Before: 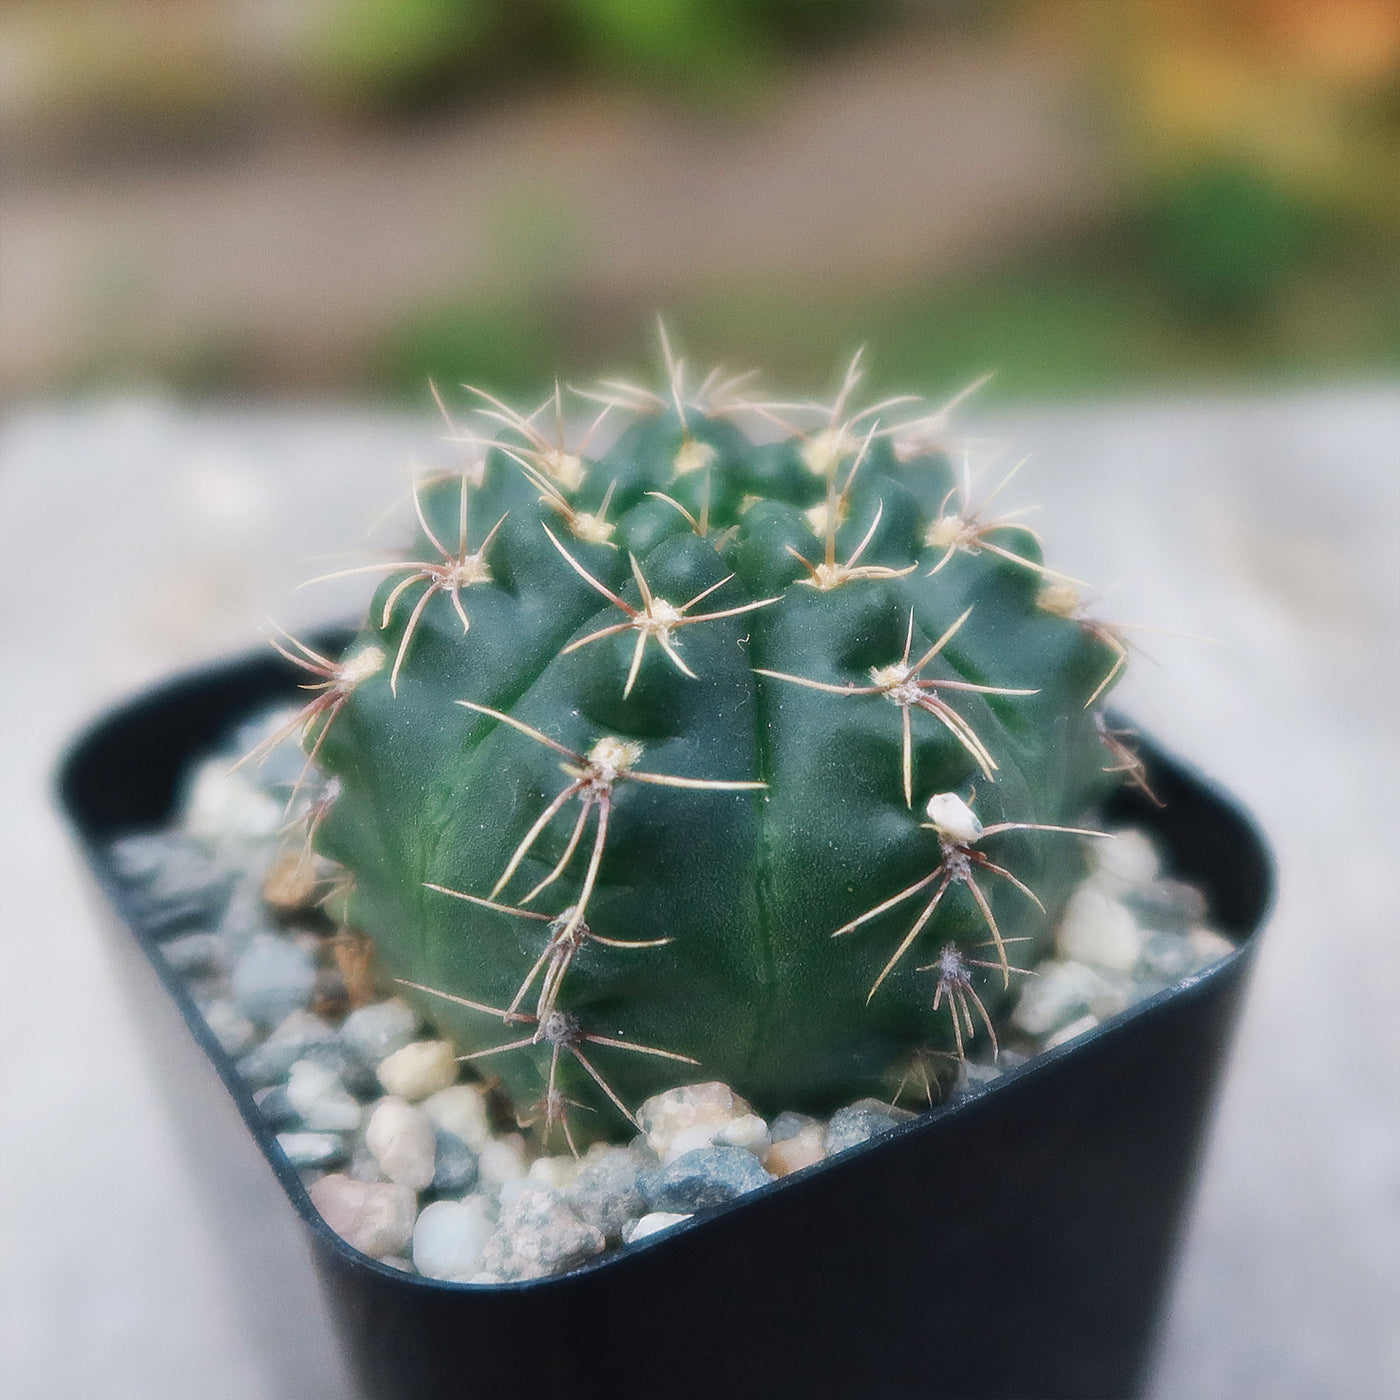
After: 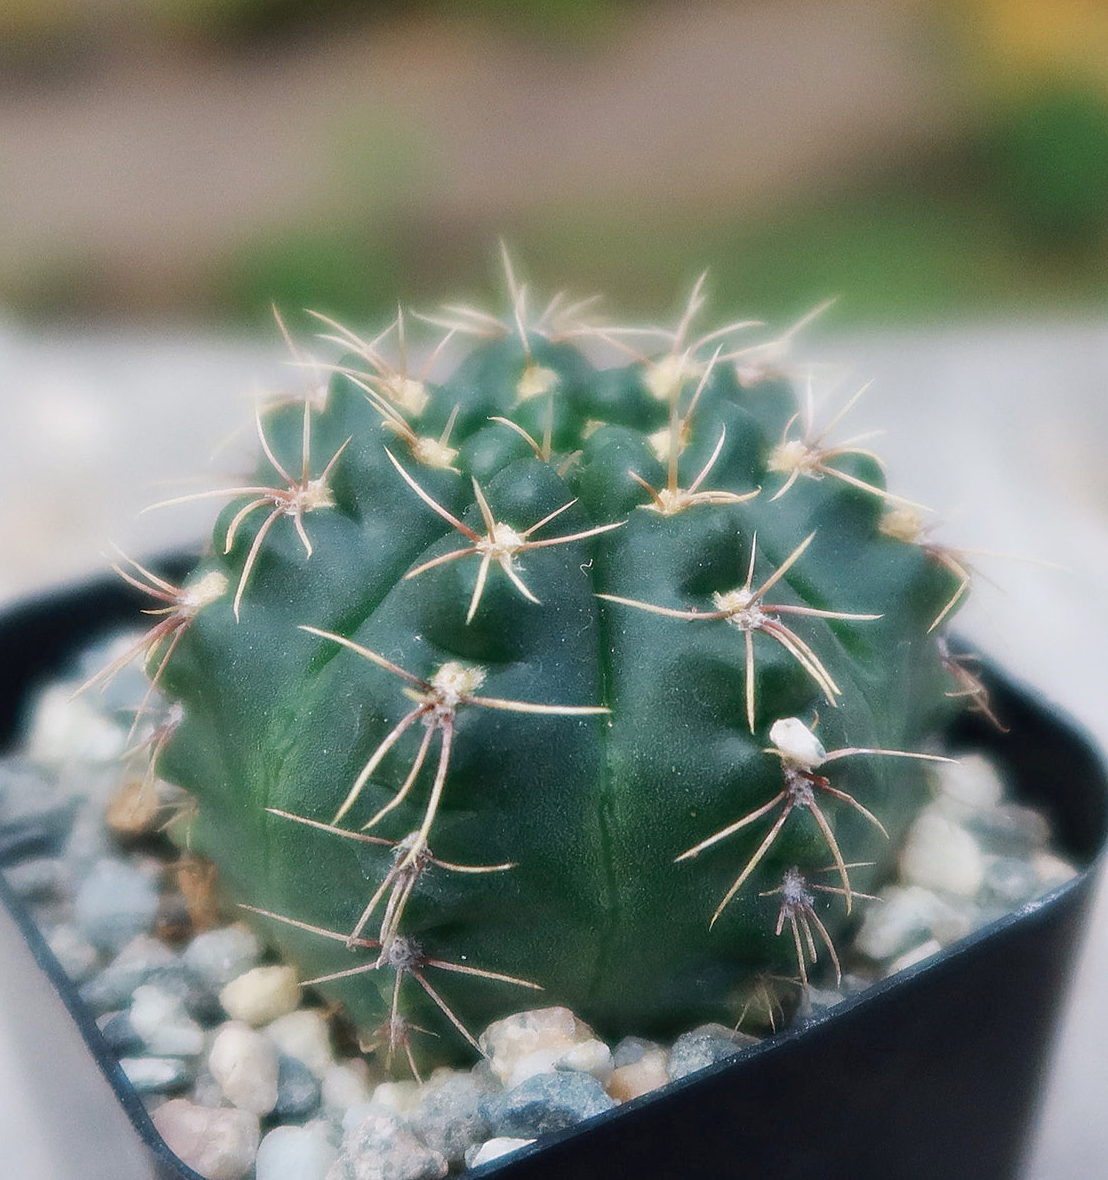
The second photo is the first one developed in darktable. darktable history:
crop: left 11.225%, top 5.381%, right 9.565%, bottom 10.314%
exposure: black level correction 0.001, compensate highlight preservation false
